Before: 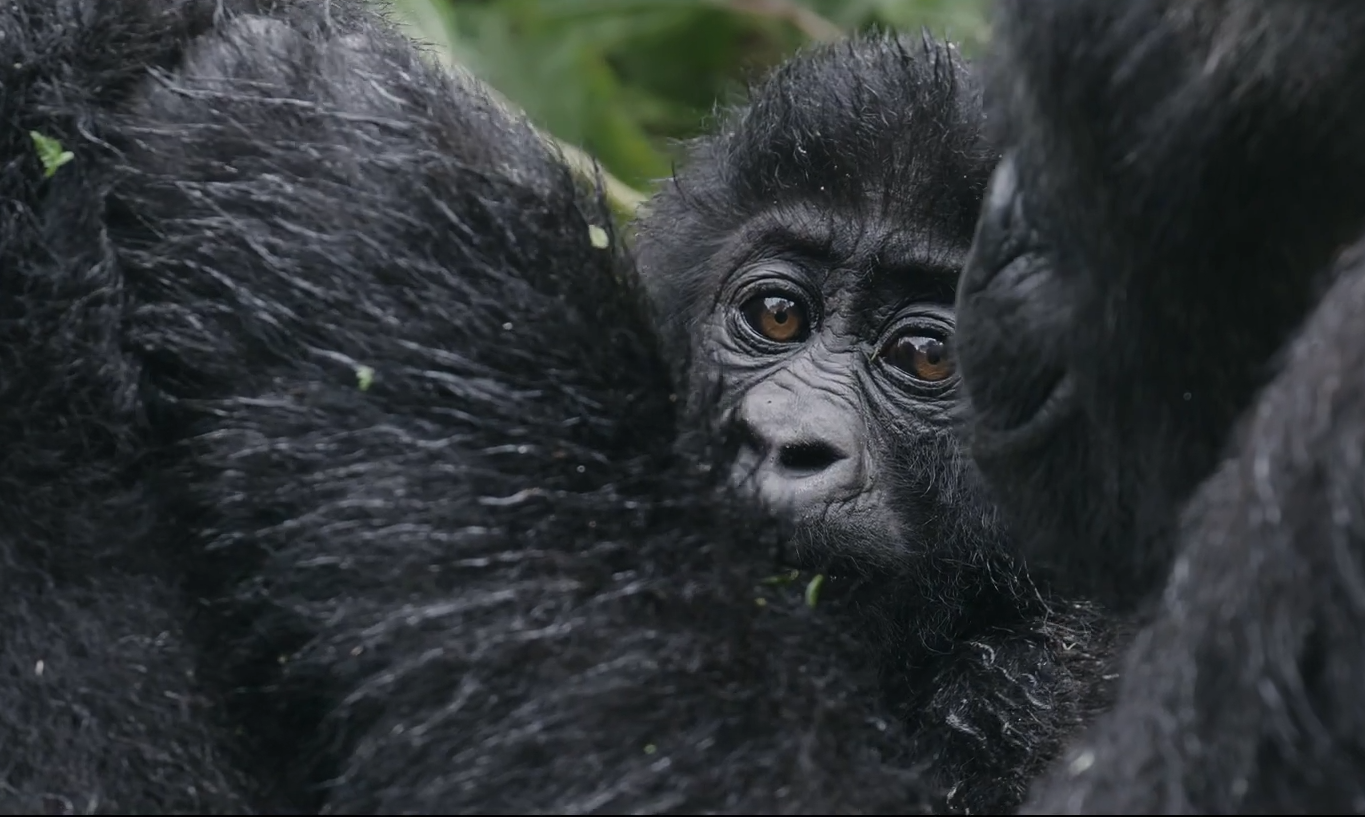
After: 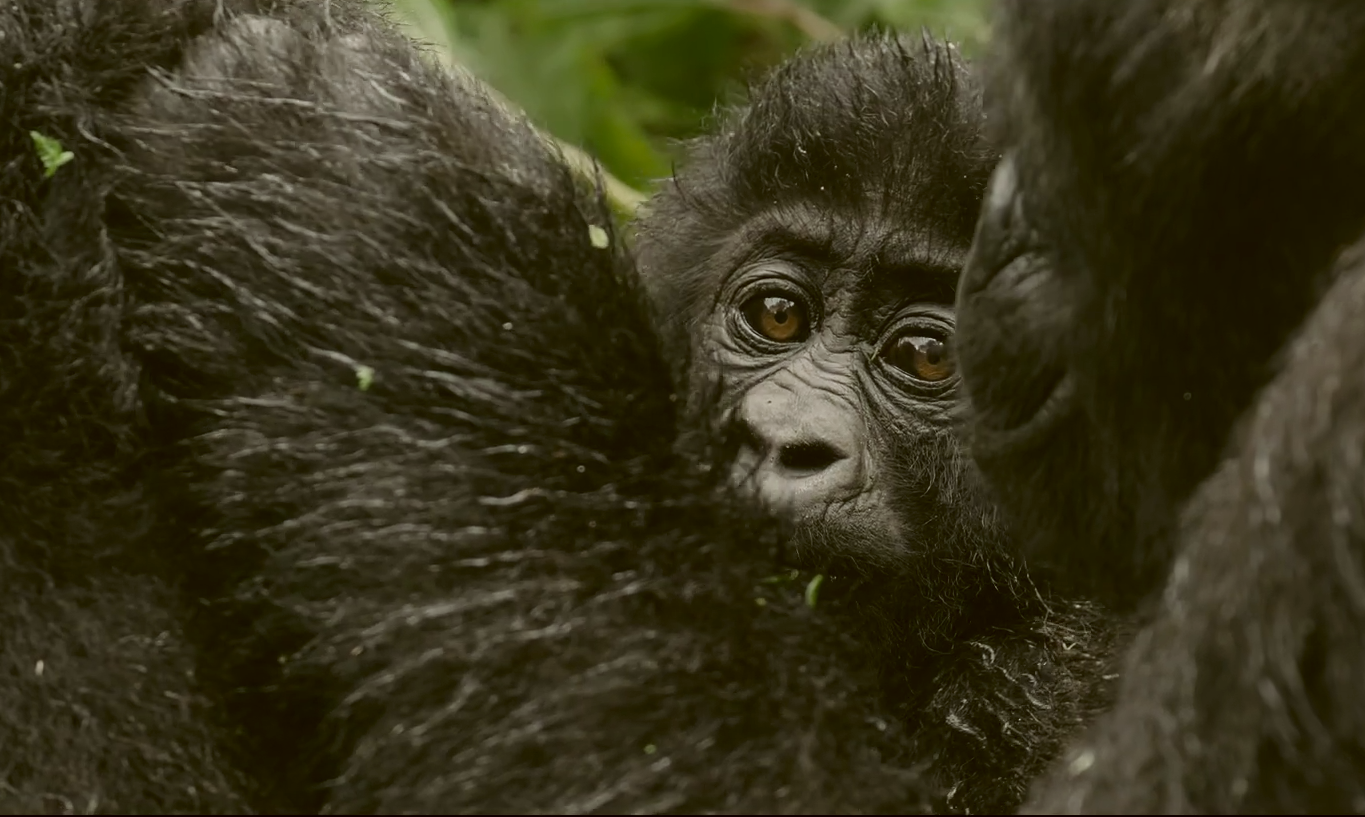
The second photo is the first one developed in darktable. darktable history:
color correction: highlights a* -1.47, highlights b* 10.49, shadows a* 0.68, shadows b* 19.76
